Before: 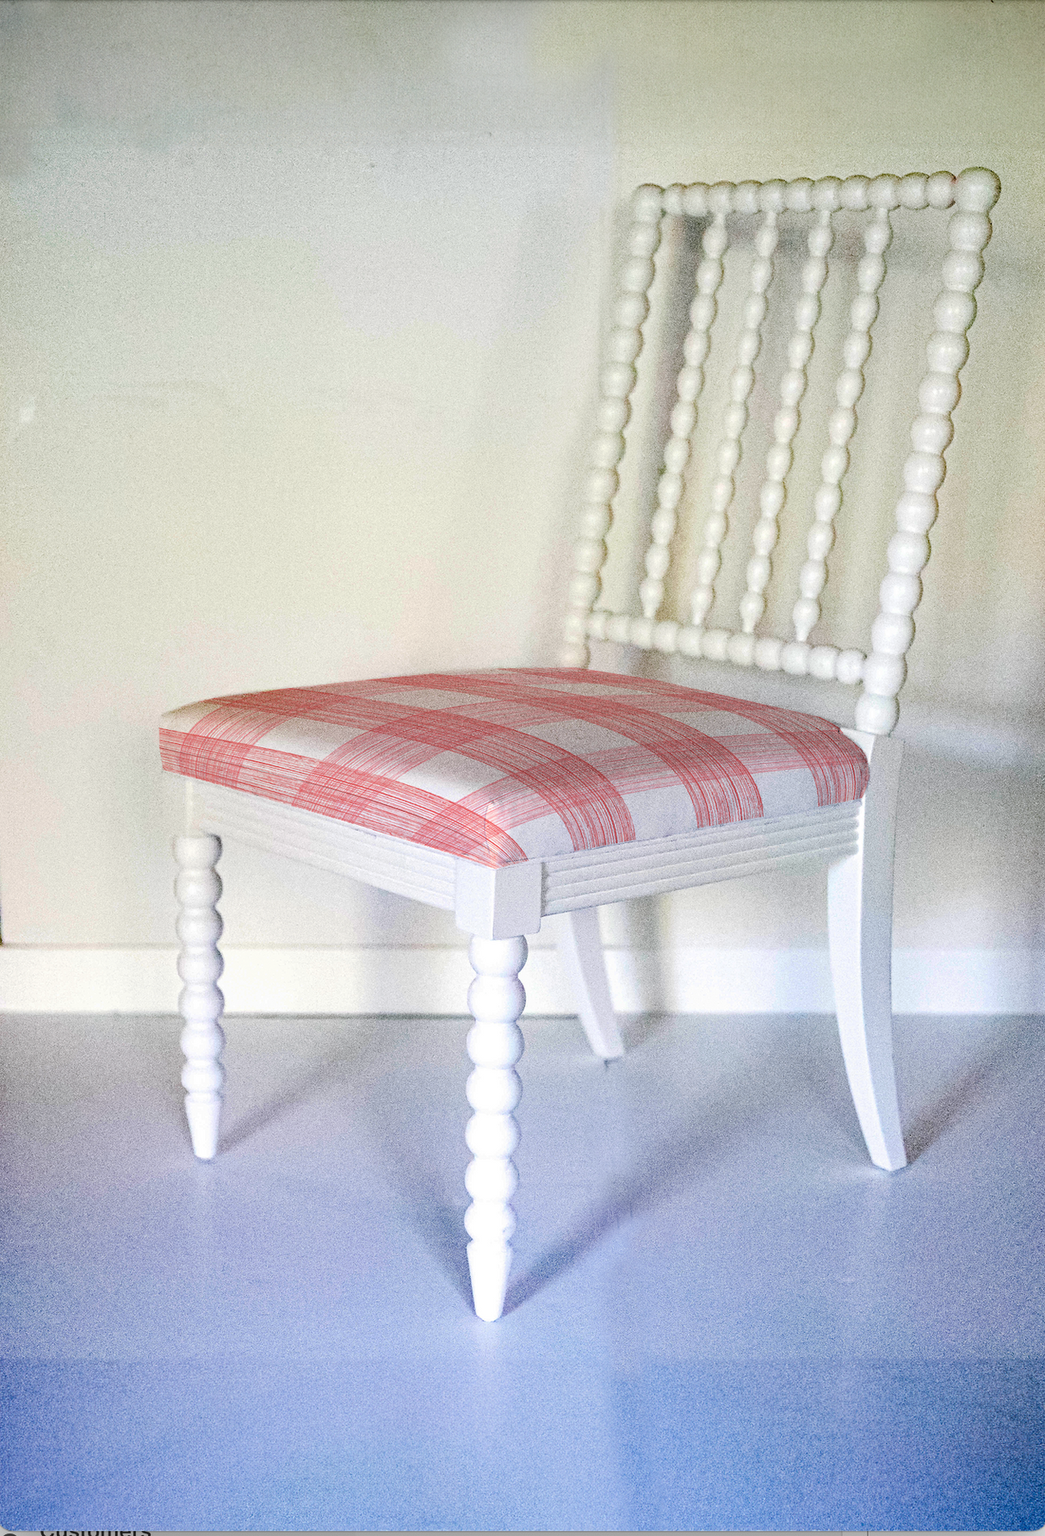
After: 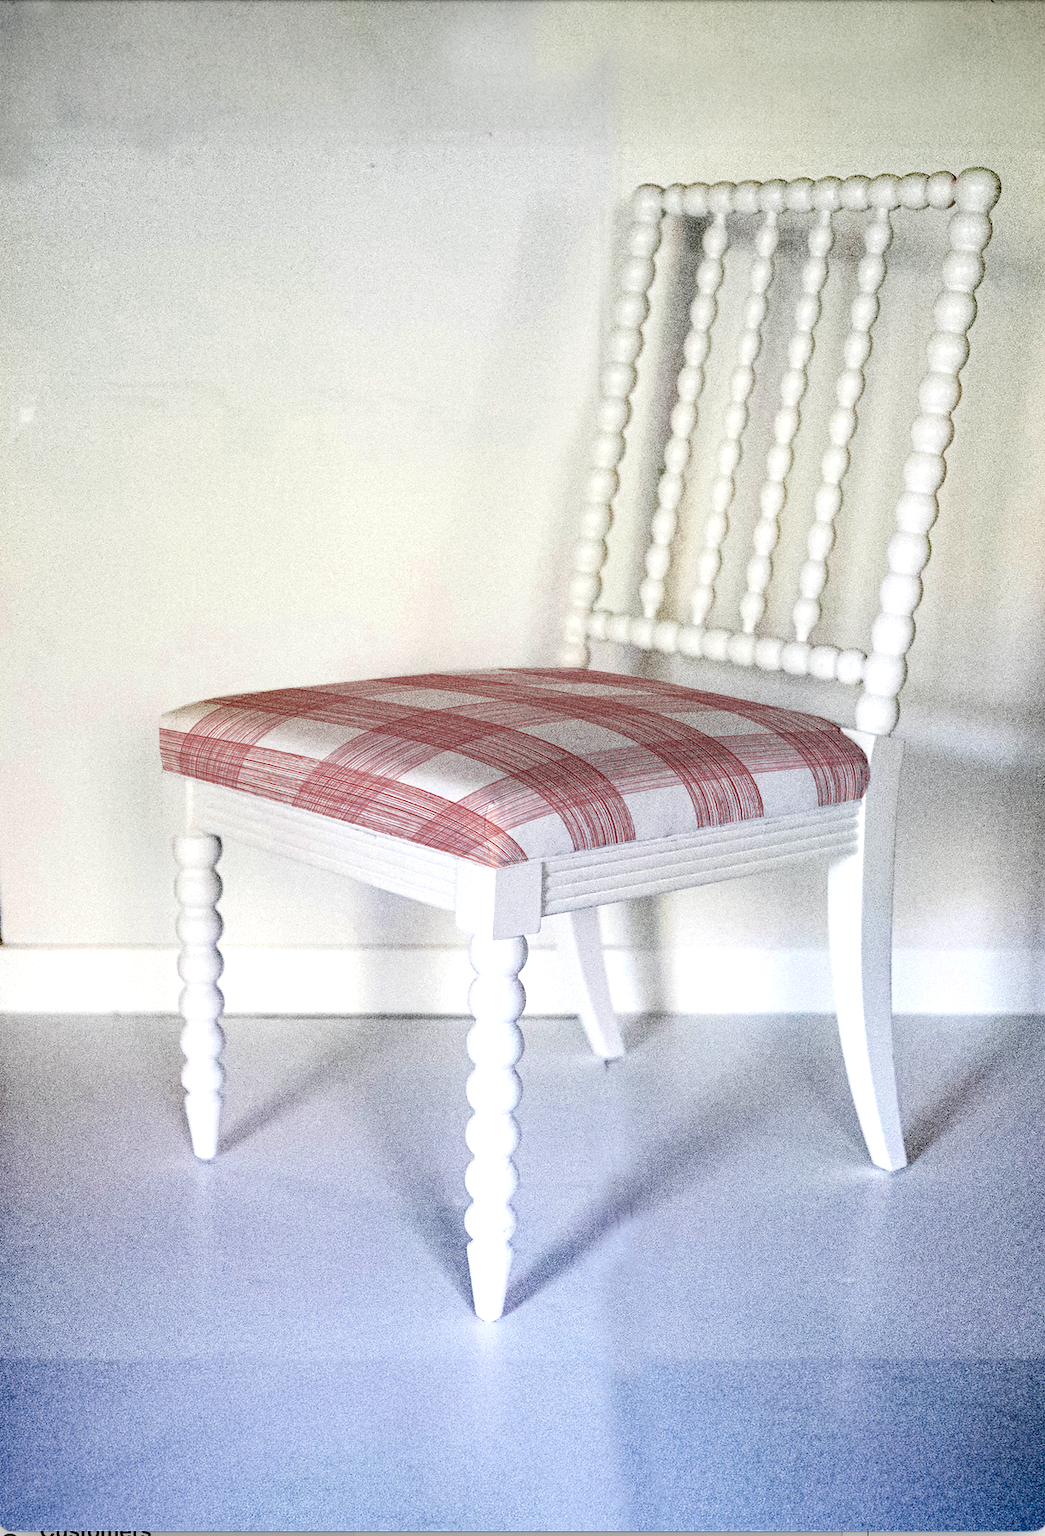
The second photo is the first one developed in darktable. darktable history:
tone curve: curves: ch0 [(0, 0) (0.08, 0.069) (0.4, 0.391) (0.6, 0.609) (0.92, 0.93) (1, 1)], color space Lab, independent channels, preserve colors none
exposure: exposure -0.04 EV, compensate highlight preservation false
color zones: curves: ch0 [(0.004, 0.305) (0.261, 0.623) (0.389, 0.399) (0.708, 0.571) (0.947, 0.34)]; ch1 [(0.025, 0.645) (0.229, 0.584) (0.326, 0.551) (0.484, 0.262) (0.757, 0.643)]
local contrast: highlights 123%, shadows 126%, detail 140%, midtone range 0.254
contrast brightness saturation: contrast 0.1, saturation -0.36
